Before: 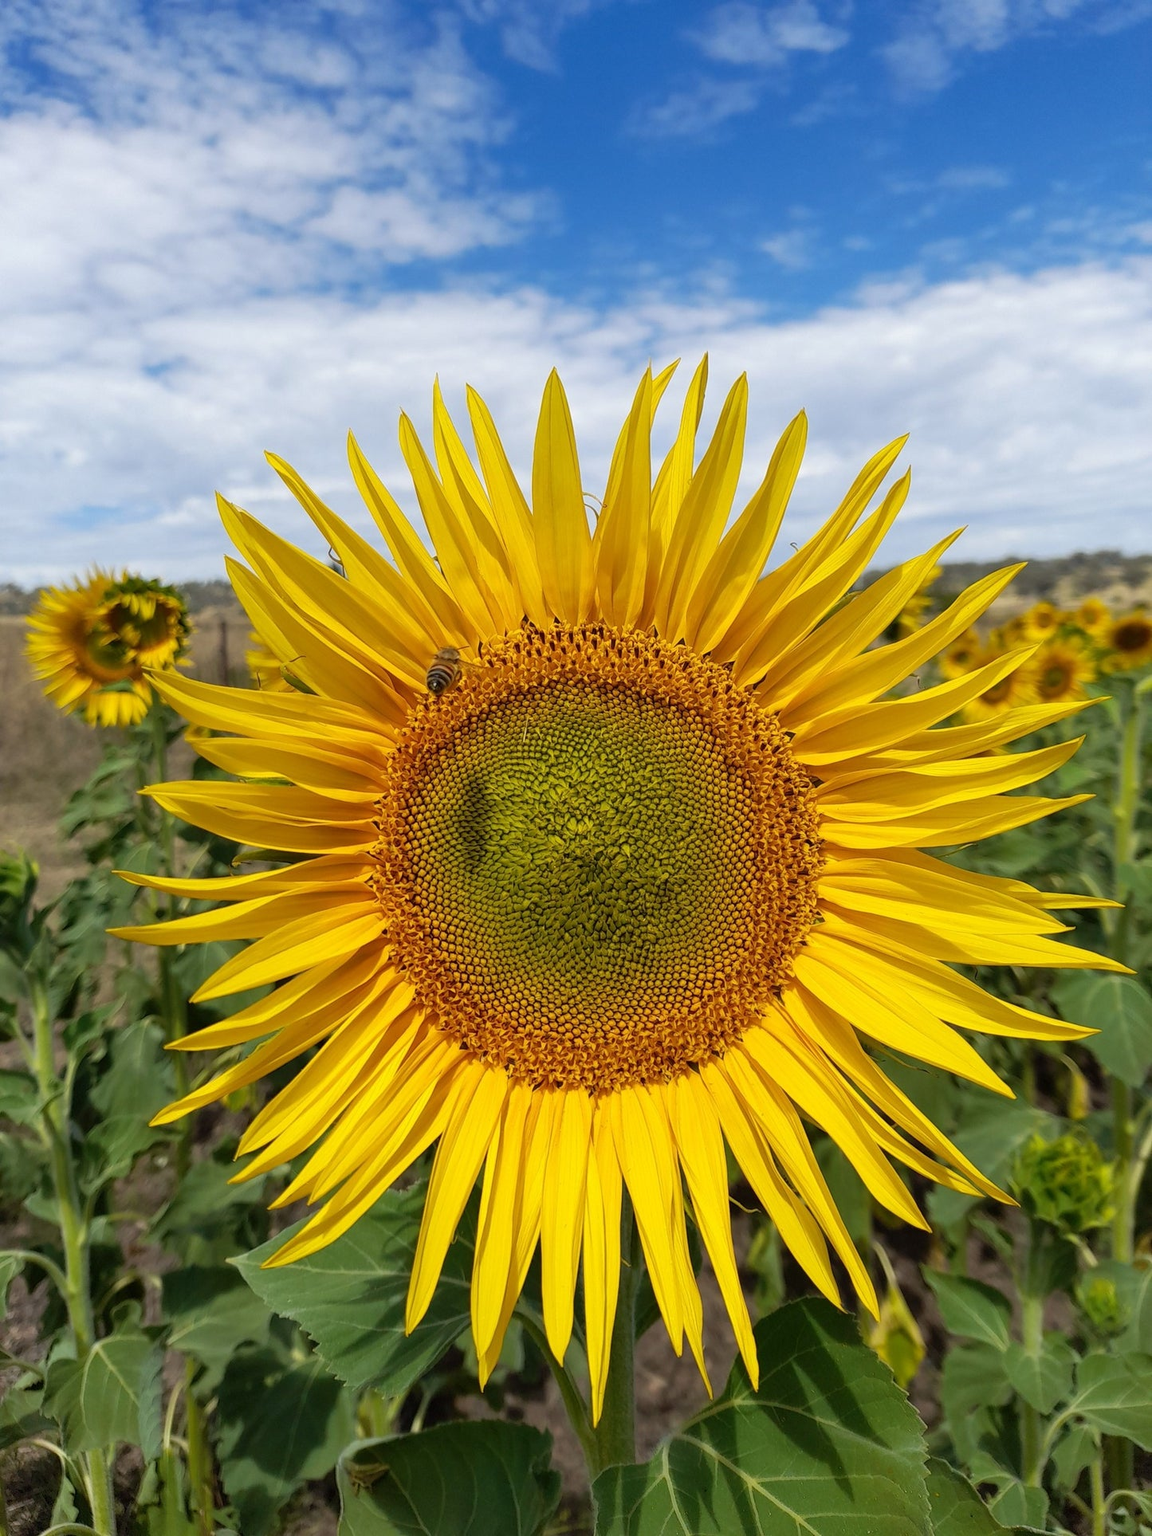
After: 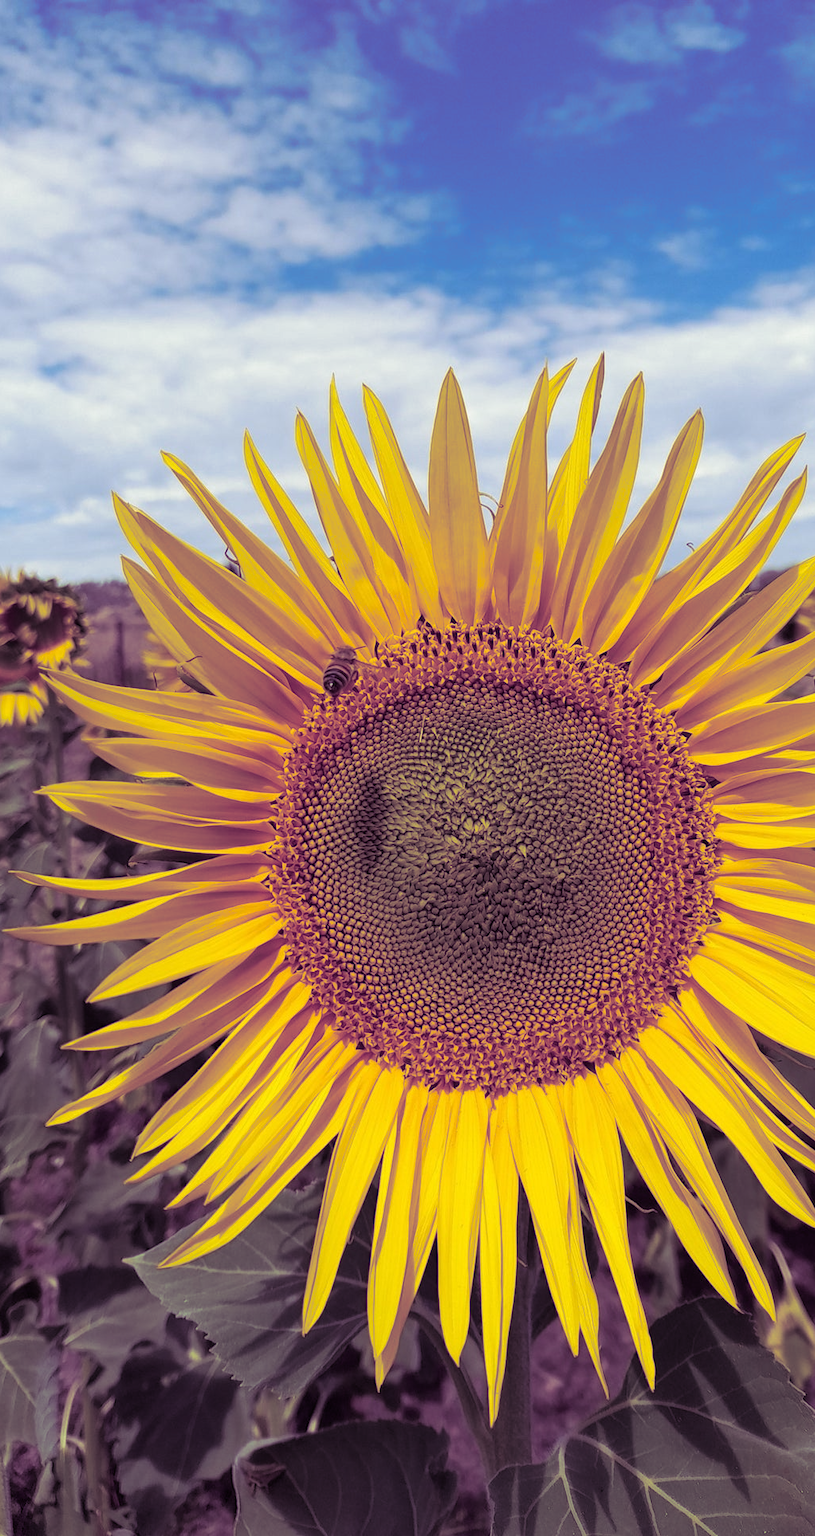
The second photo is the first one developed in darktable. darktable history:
crop and rotate: left 9.061%, right 20.142%
split-toning: shadows › hue 277.2°, shadows › saturation 0.74
